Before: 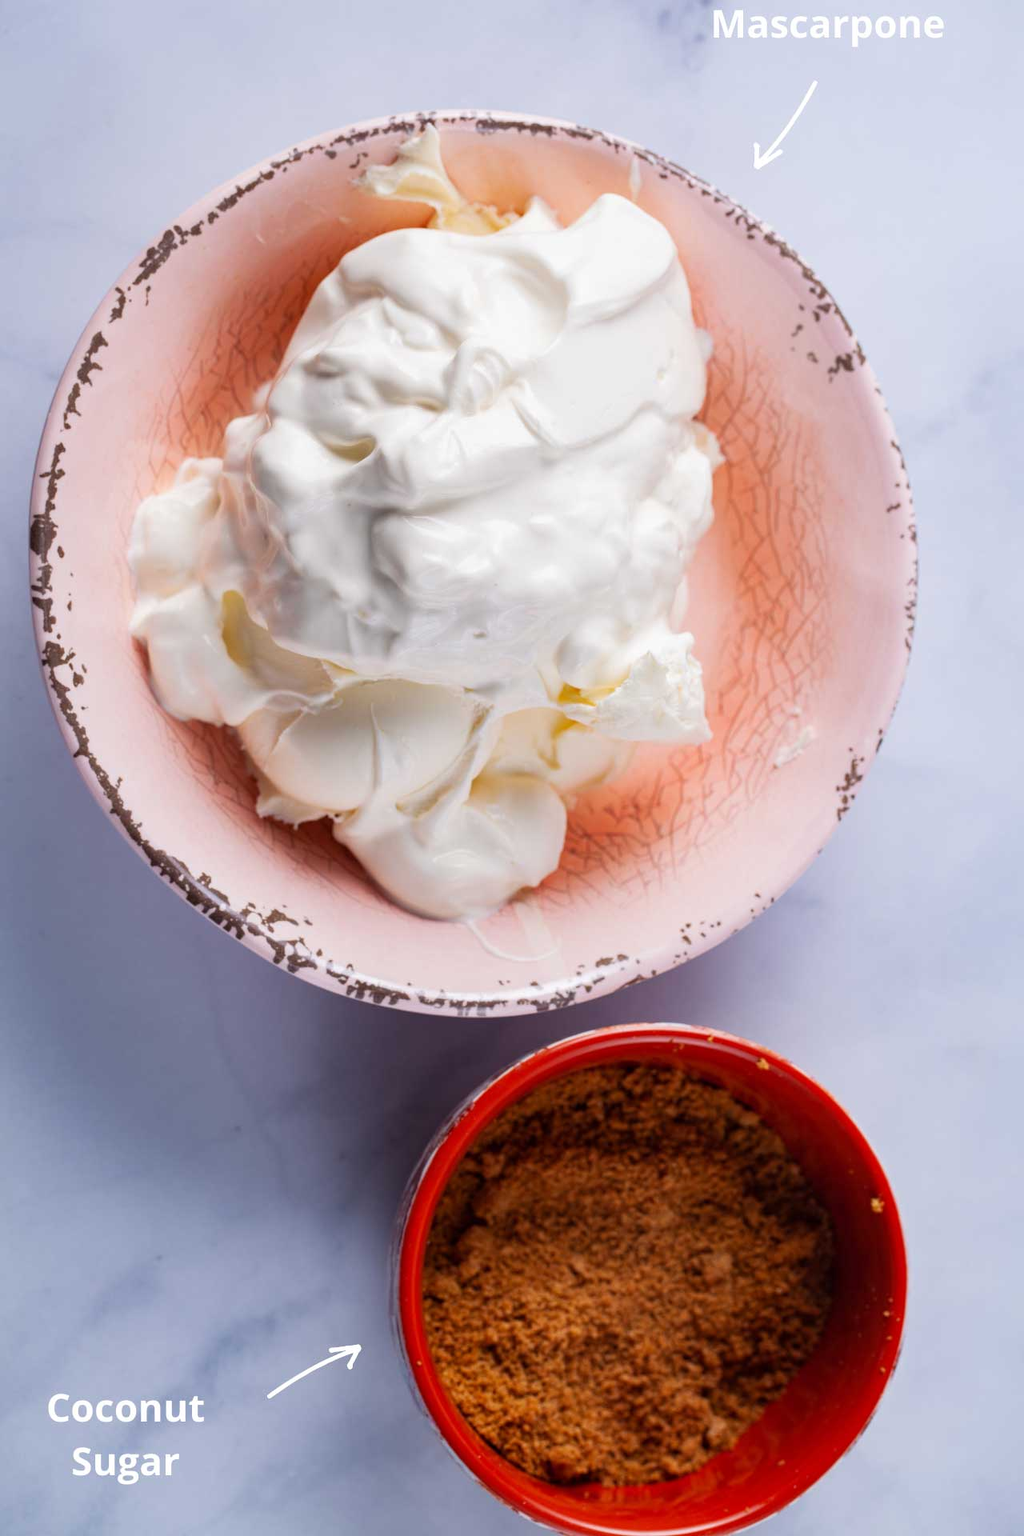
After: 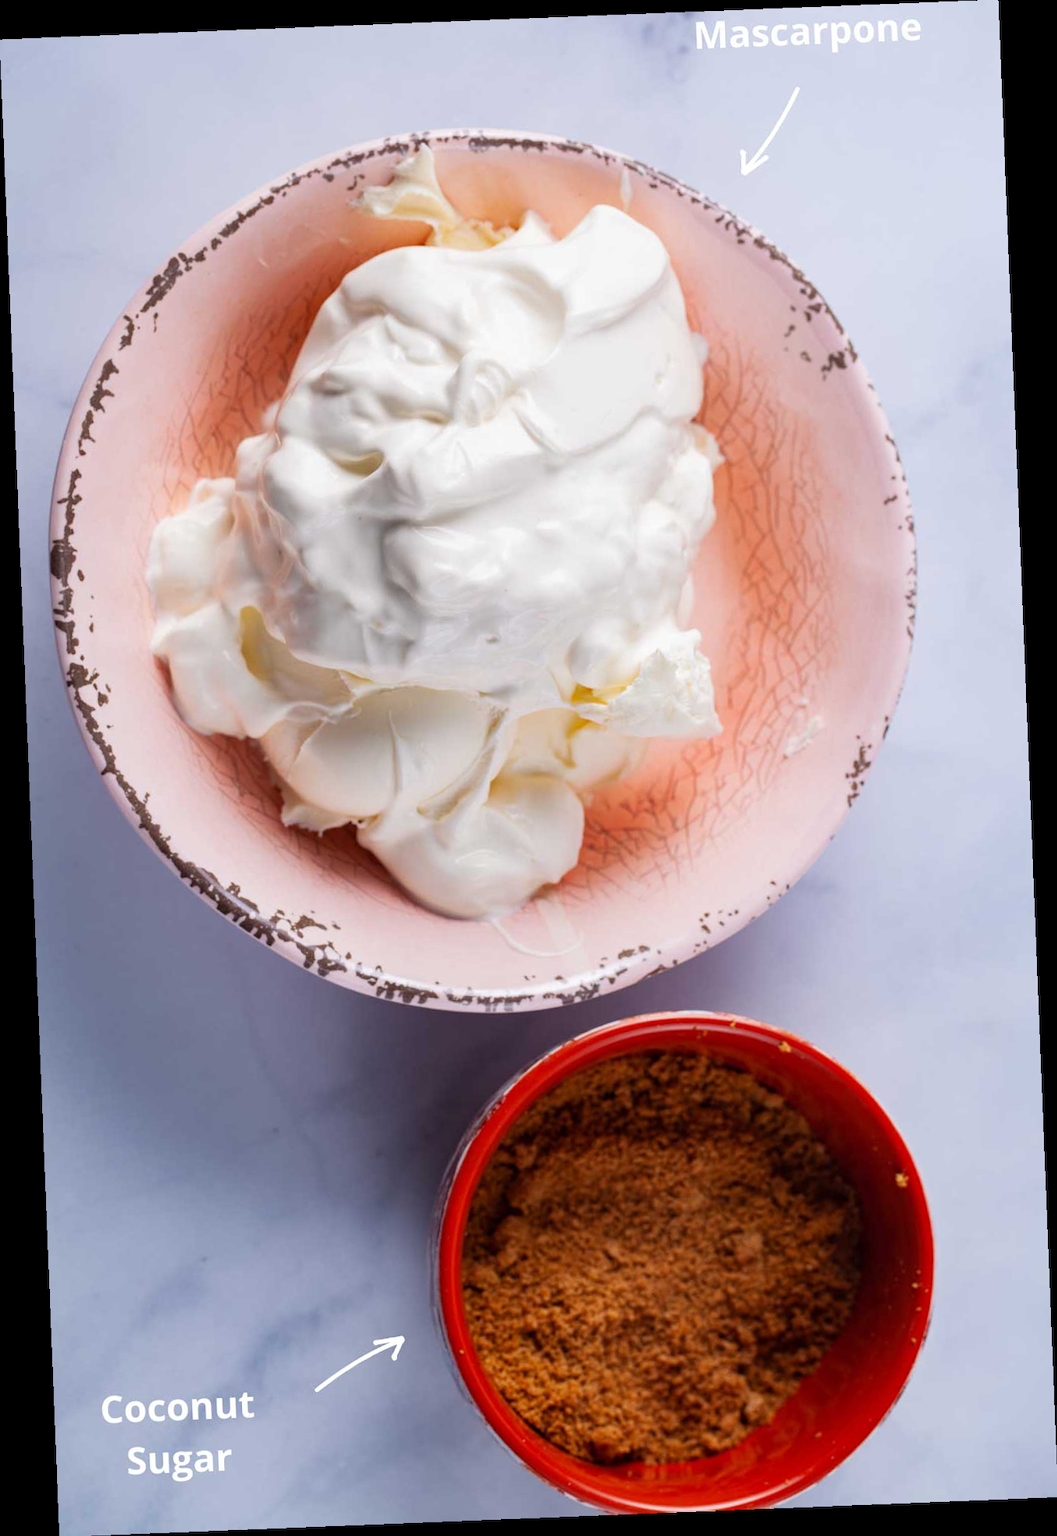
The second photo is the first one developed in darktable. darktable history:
rotate and perspective: rotation -2.29°, automatic cropping off
